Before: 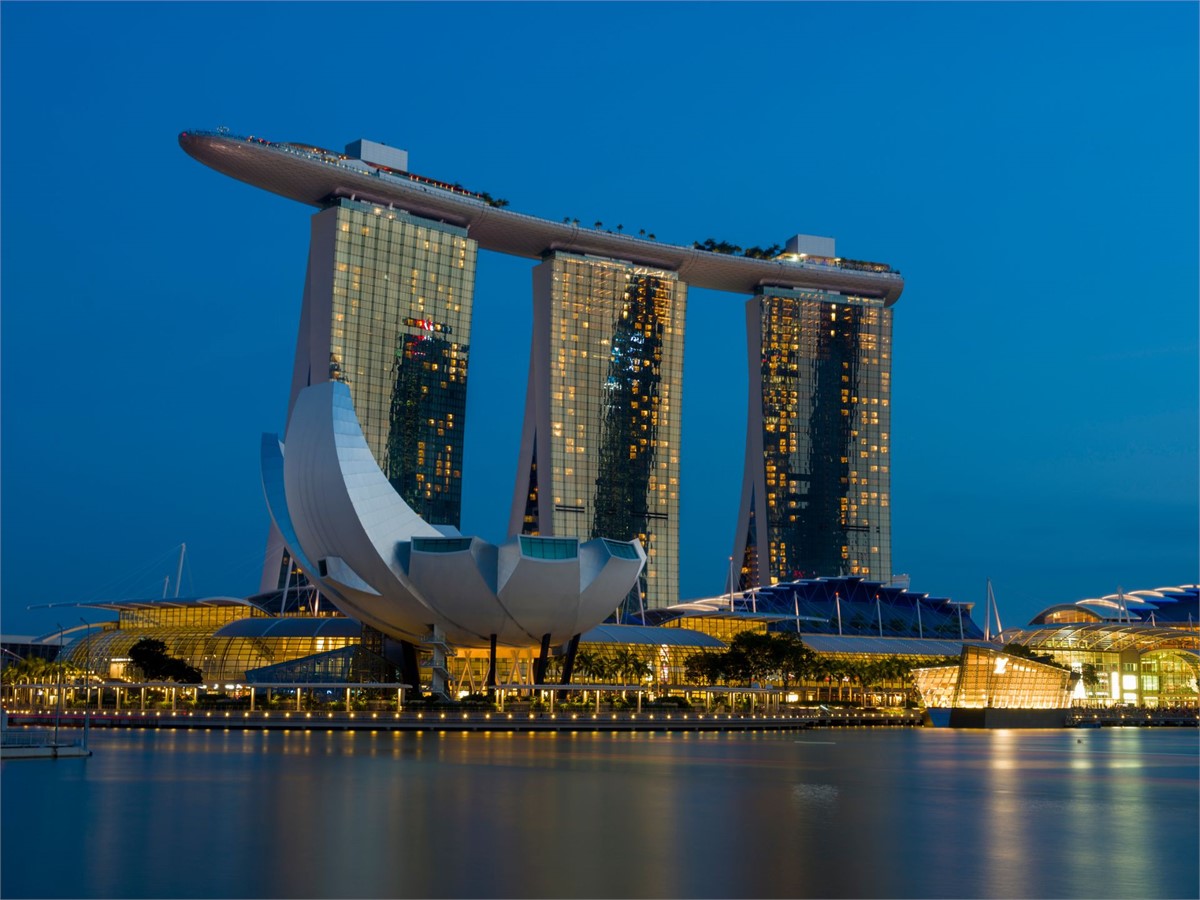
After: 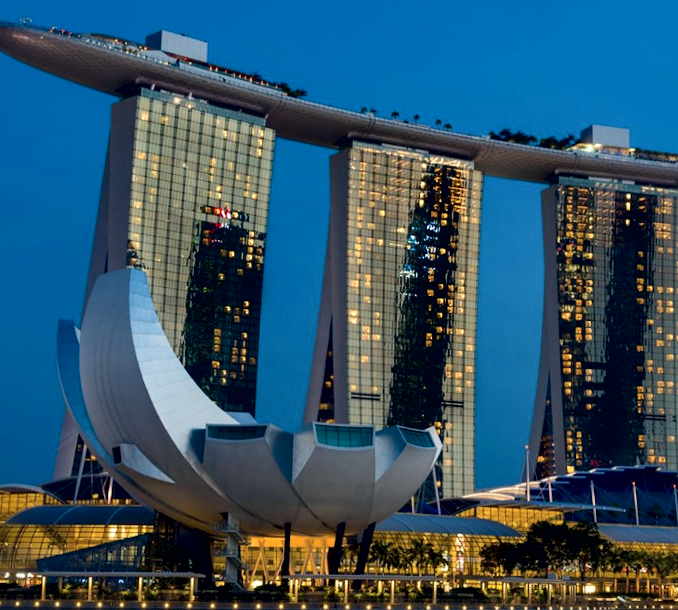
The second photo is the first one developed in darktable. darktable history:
rotate and perspective: rotation 0.226°, lens shift (vertical) -0.042, crop left 0.023, crop right 0.982, crop top 0.006, crop bottom 0.994
local contrast: mode bilateral grid, contrast 70, coarseness 75, detail 180%, midtone range 0.2
crop: left 16.202%, top 11.208%, right 26.045%, bottom 20.557%
color correction: highlights a* 0.207, highlights b* 2.7, shadows a* -0.874, shadows b* -4.78
